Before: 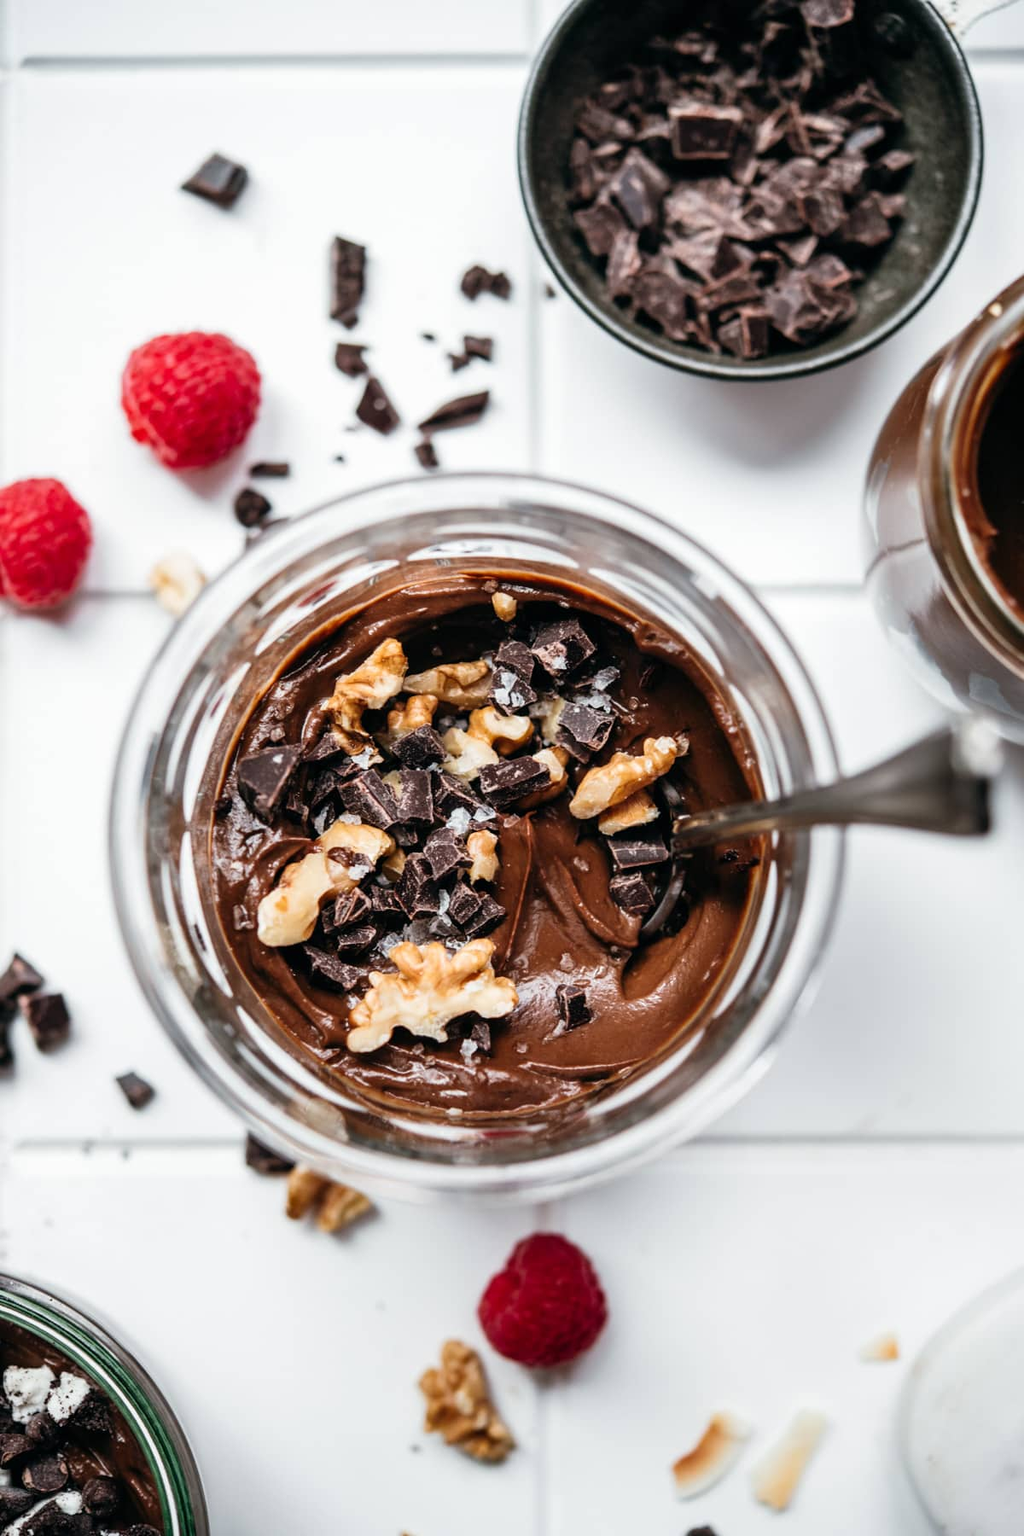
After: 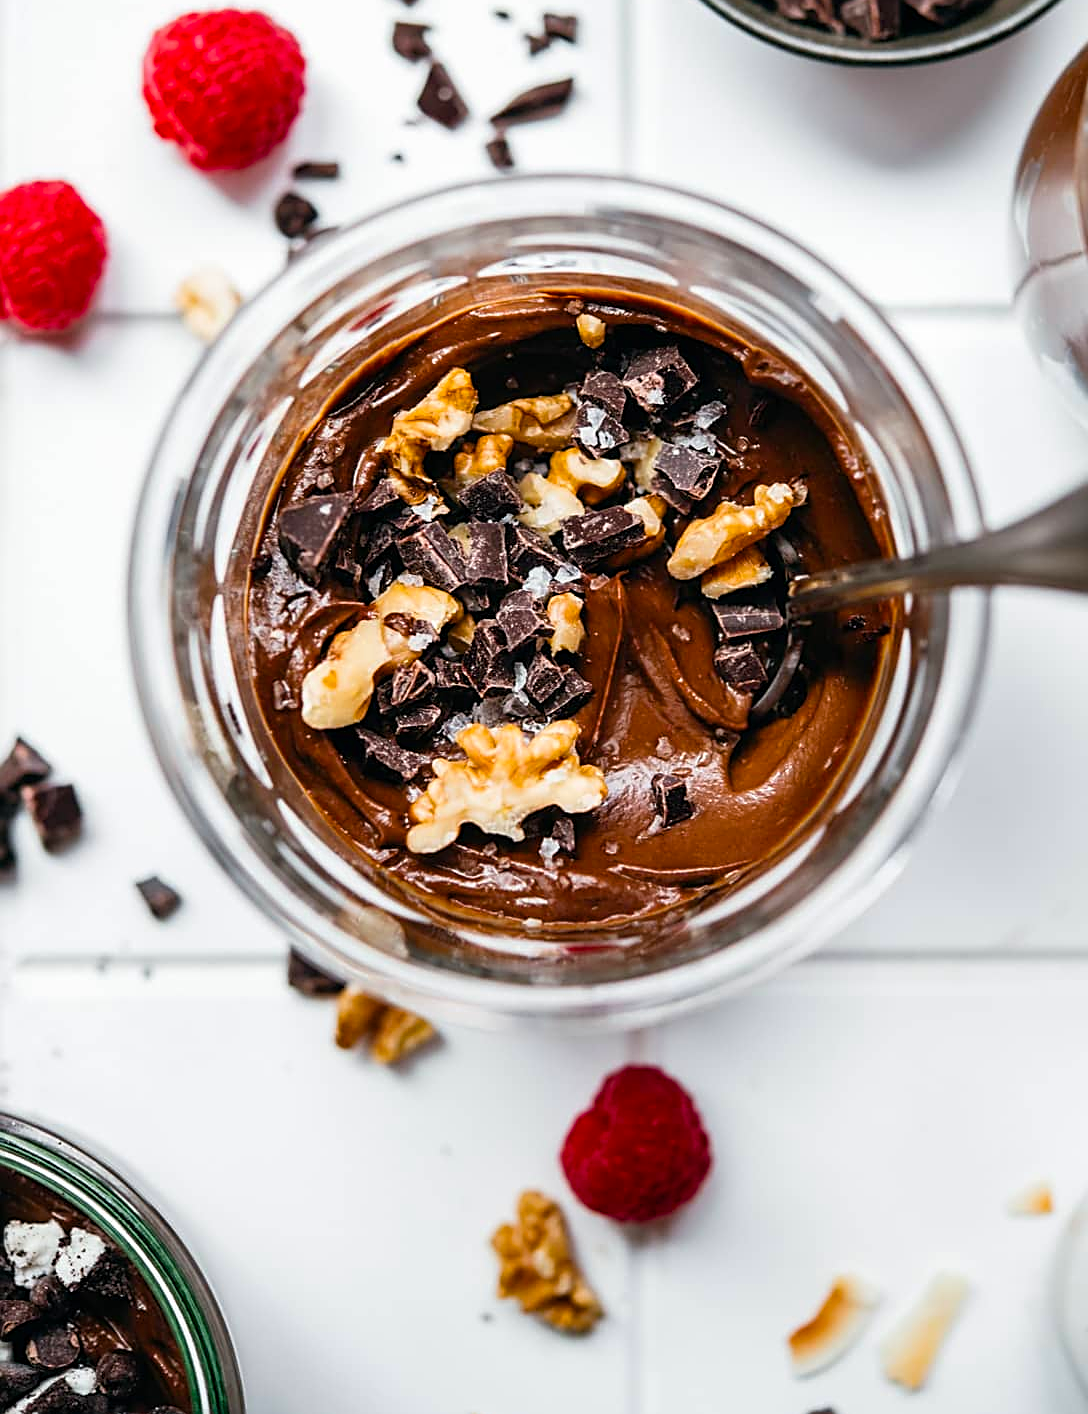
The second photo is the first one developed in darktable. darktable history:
crop: top 21.139%, right 9.327%, bottom 0.266%
sharpen: amount 0.572
color balance rgb: linear chroma grading › global chroma 15.551%, perceptual saturation grading › global saturation 31.057%, global vibrance -22.806%
